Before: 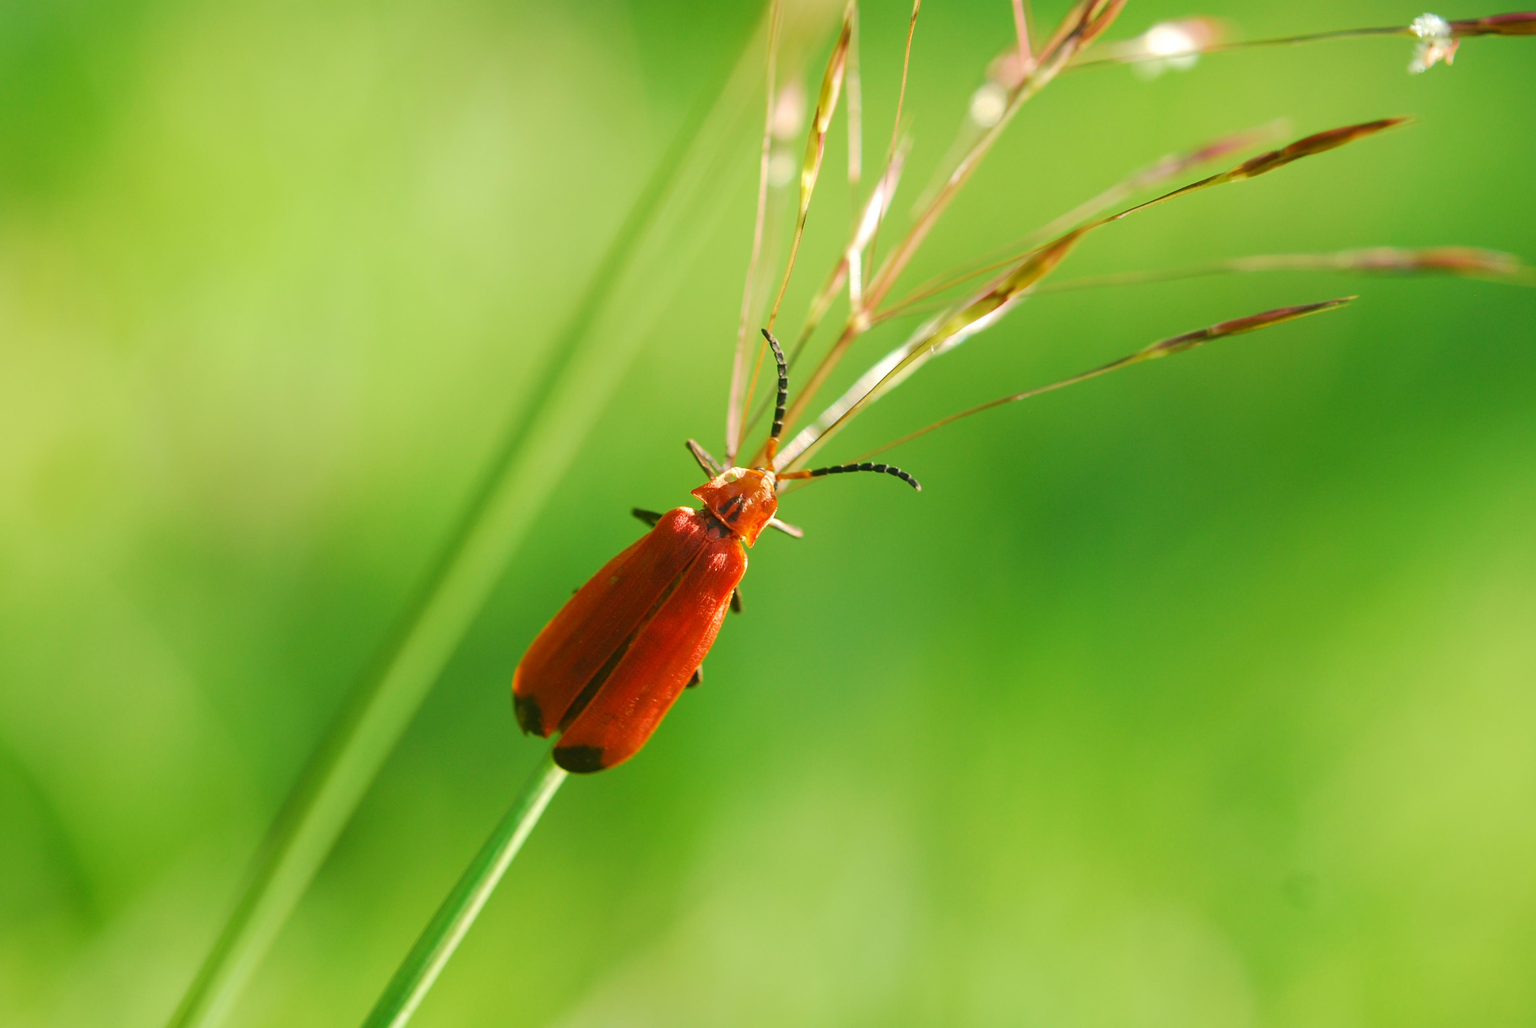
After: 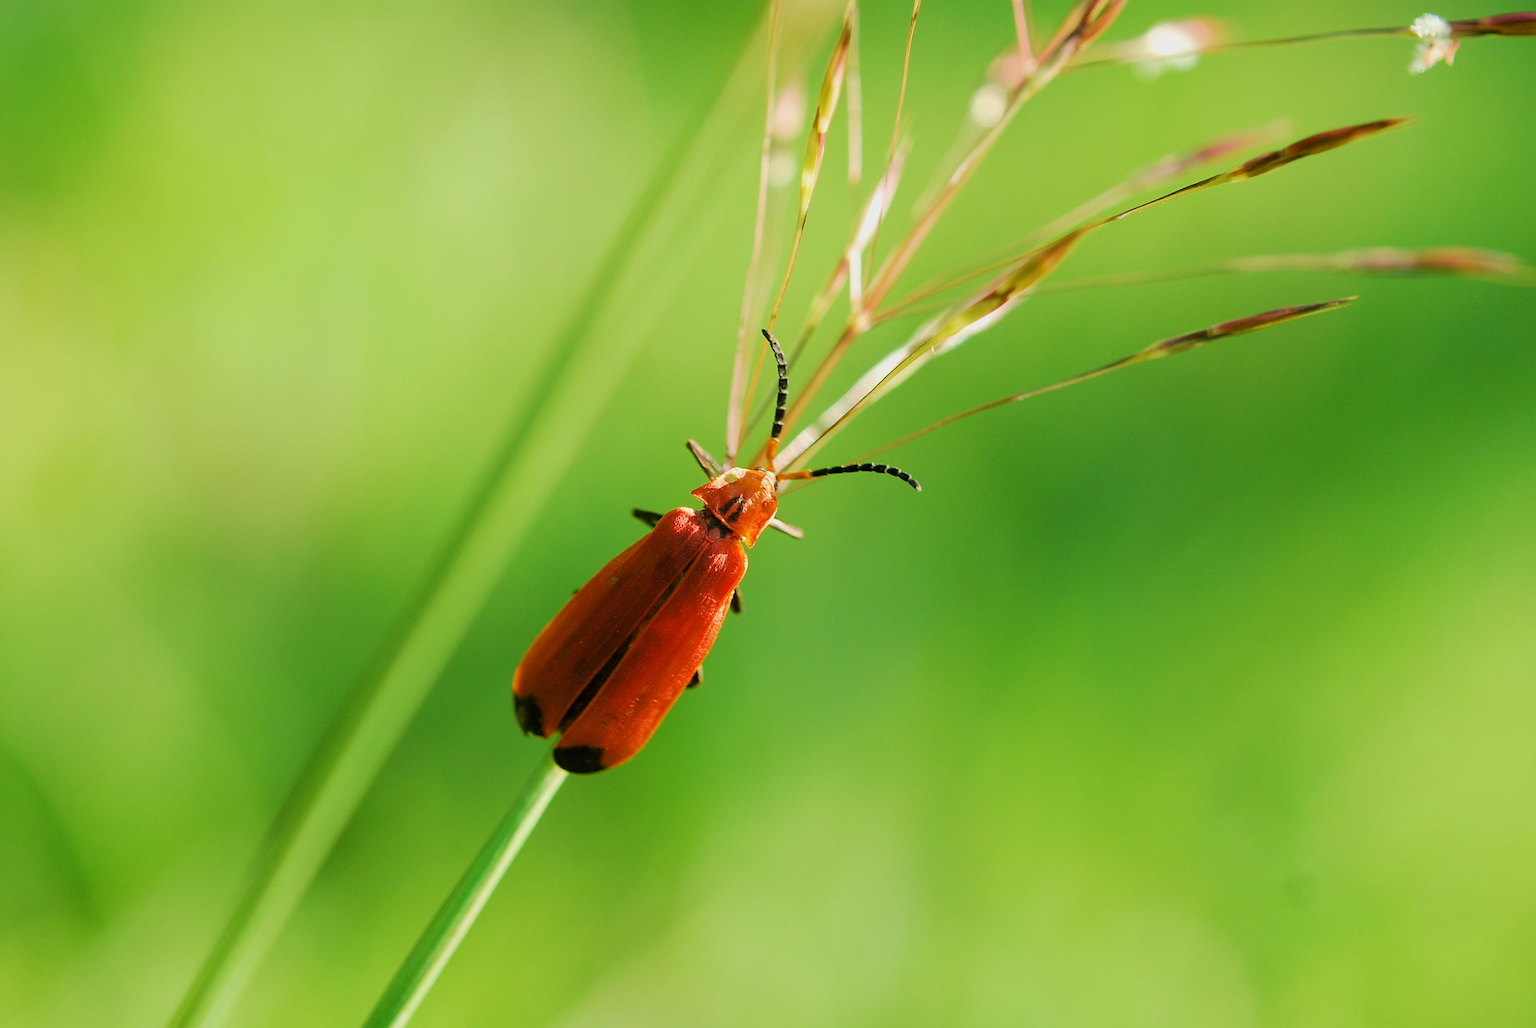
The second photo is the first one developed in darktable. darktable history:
filmic rgb: black relative exposure -11.78 EV, white relative exposure 5.41 EV, hardness 4.47, latitude 49.03%, contrast 1.144
sharpen: on, module defaults
